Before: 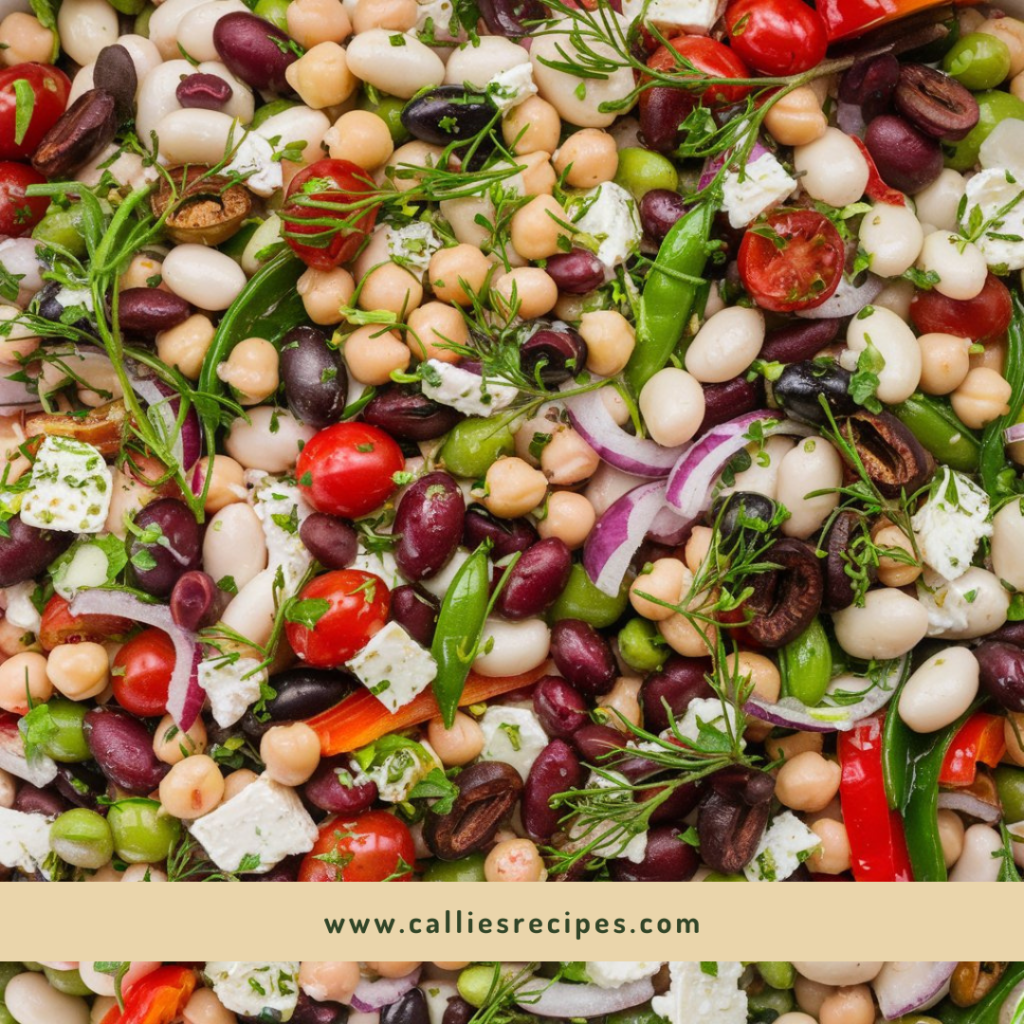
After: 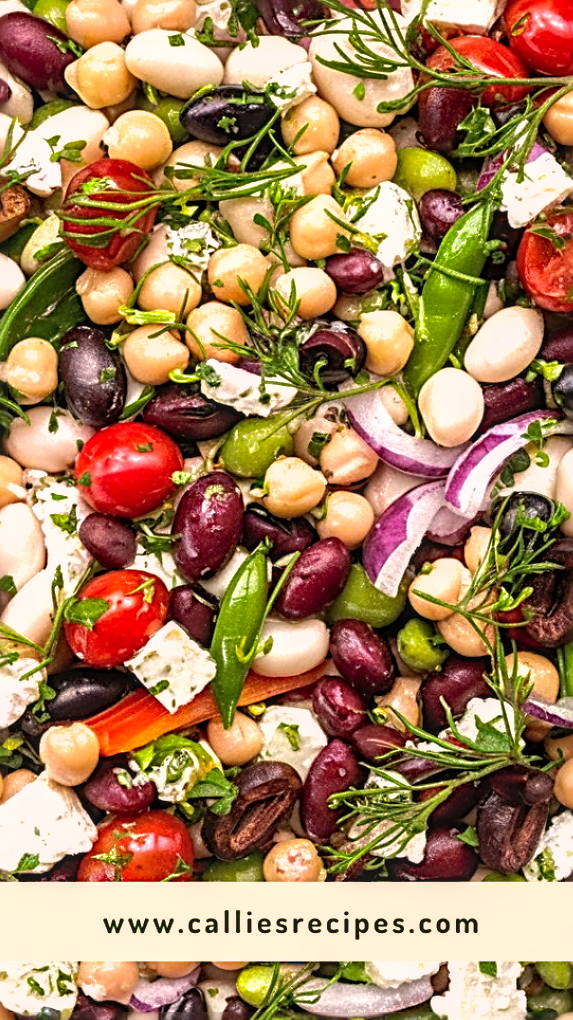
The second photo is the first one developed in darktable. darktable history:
color correction: highlights a* 7.34, highlights b* 4.37
local contrast: on, module defaults
sharpen: radius 3.025, amount 0.757
tone equalizer: -8 EV -0.75 EV, -7 EV -0.7 EV, -6 EV -0.6 EV, -5 EV -0.4 EV, -3 EV 0.4 EV, -2 EV 0.6 EV, -1 EV 0.7 EV, +0 EV 0.75 EV, edges refinement/feathering 500, mask exposure compensation -1.57 EV, preserve details no
crop: left 21.674%, right 22.086%
shadows and highlights: on, module defaults
